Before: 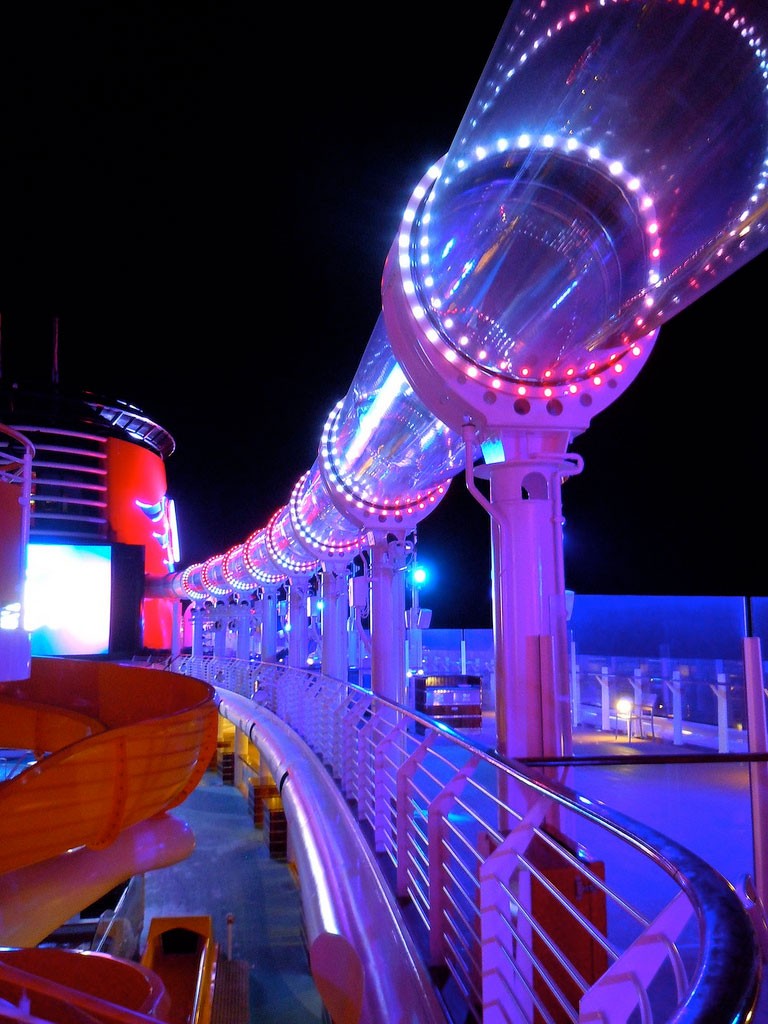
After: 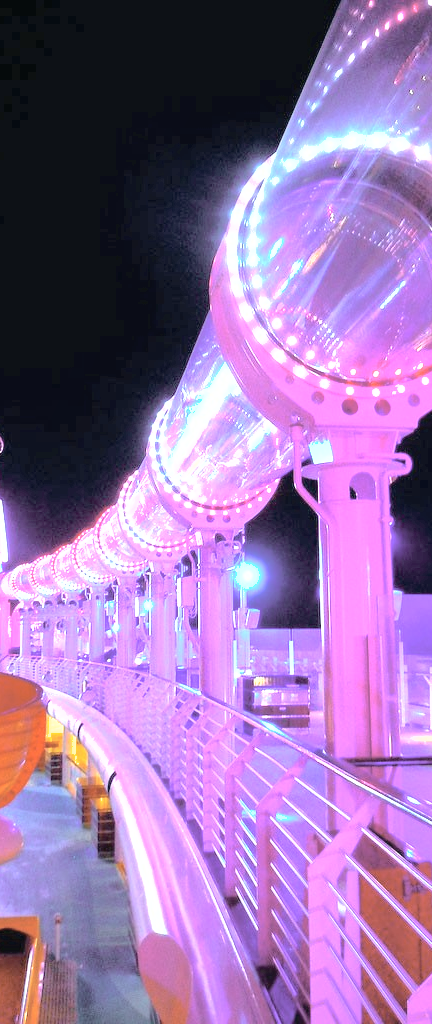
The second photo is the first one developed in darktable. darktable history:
exposure: black level correction 0, exposure 1.9 EV, compensate highlight preservation false
contrast brightness saturation: brightness 0.18, saturation -0.5
crop and rotate: left 22.516%, right 21.234%
shadows and highlights: shadows 40, highlights -60
tone curve: curves: ch0 [(0, 0) (0.042, 0.023) (0.157, 0.114) (0.302, 0.308) (0.44, 0.507) (0.607, 0.705) (0.824, 0.882) (1, 0.965)]; ch1 [(0, 0) (0.339, 0.334) (0.445, 0.419) (0.476, 0.454) (0.503, 0.501) (0.517, 0.513) (0.551, 0.567) (0.622, 0.662) (0.706, 0.741) (1, 1)]; ch2 [(0, 0) (0.327, 0.318) (0.417, 0.426) (0.46, 0.453) (0.502, 0.5) (0.514, 0.524) (0.547, 0.572) (0.615, 0.656) (0.717, 0.778) (1, 1)], color space Lab, independent channels, preserve colors none
